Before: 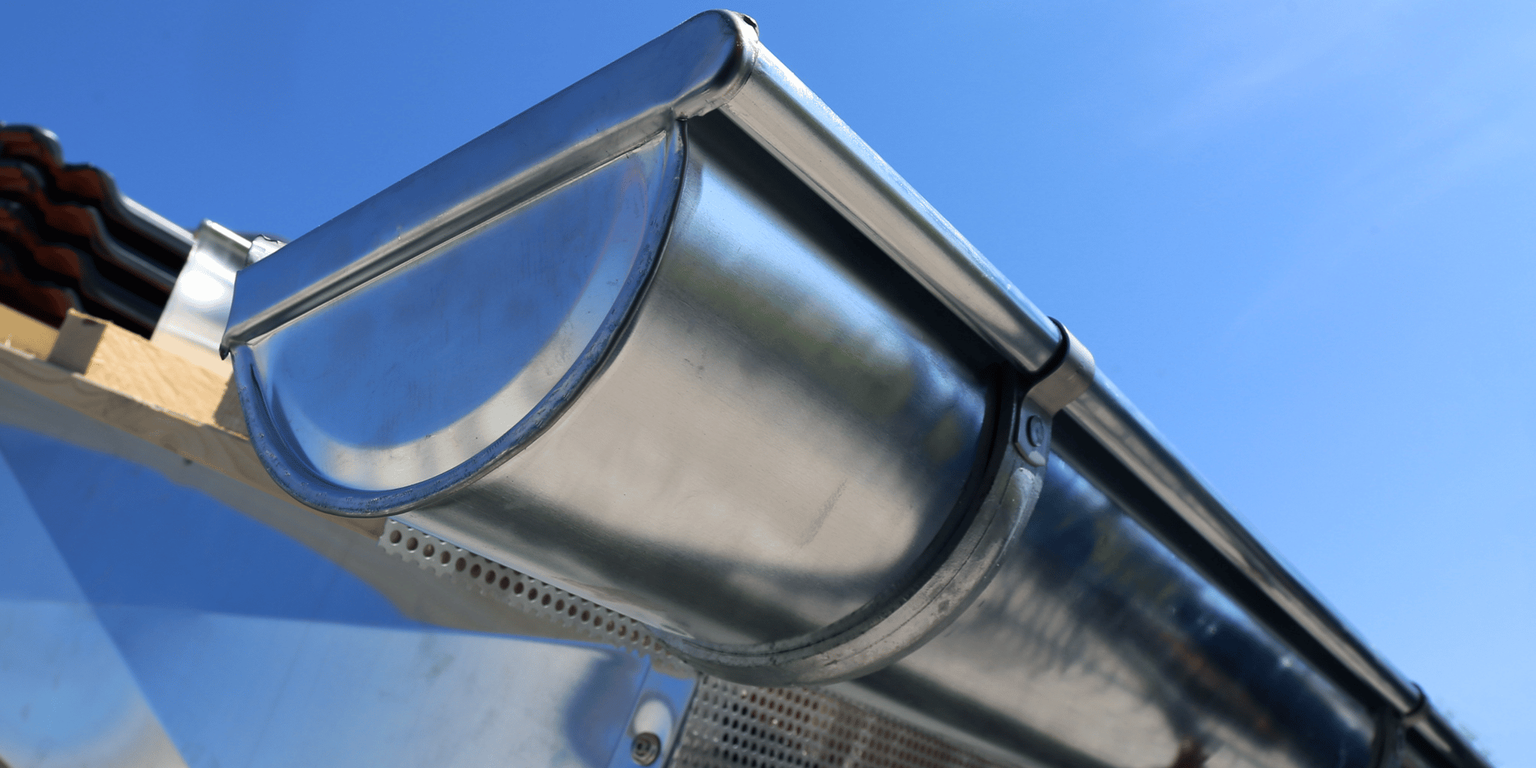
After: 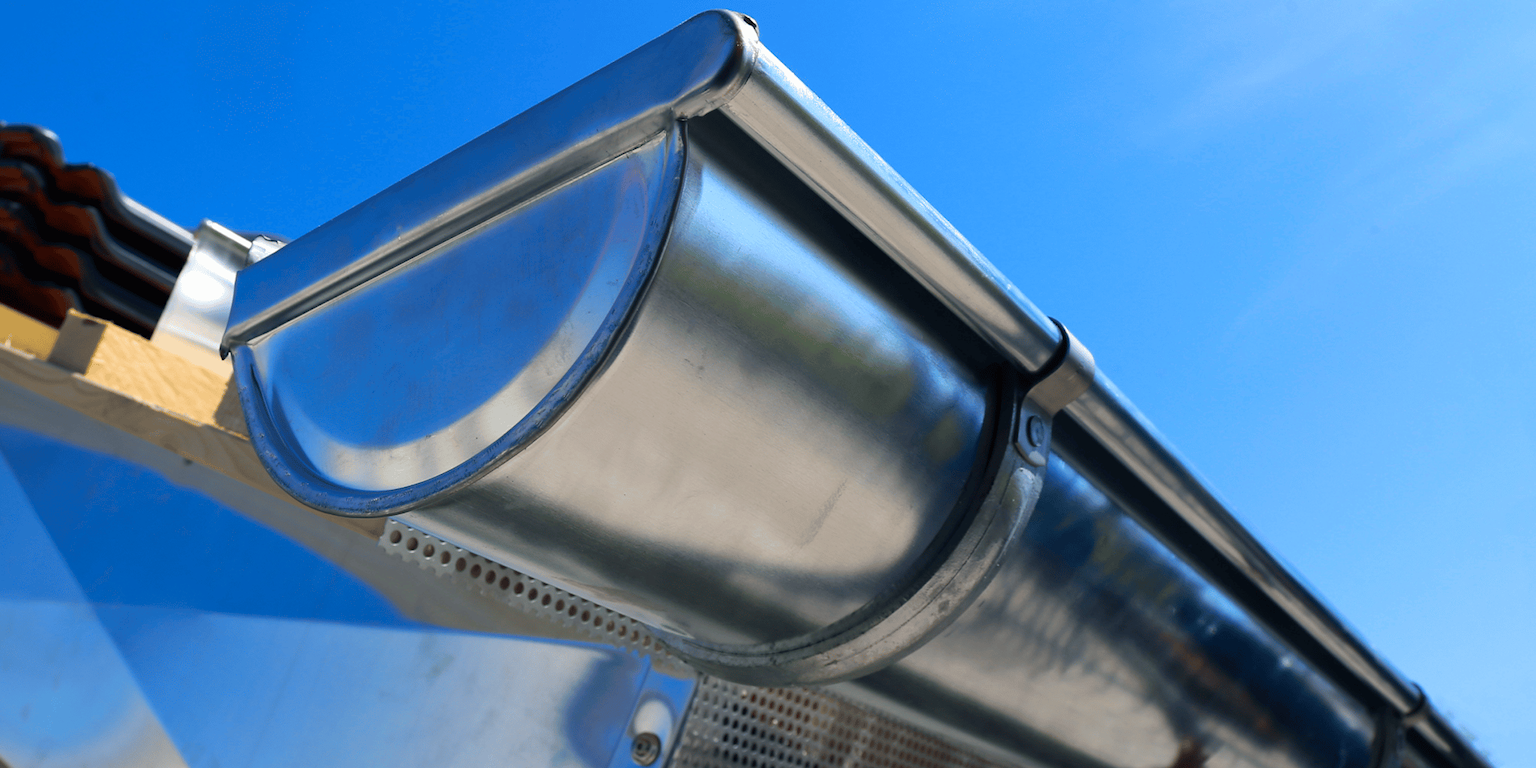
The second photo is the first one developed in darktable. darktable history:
color balance rgb: global offset › hue 170.83°, linear chroma grading › global chroma 15.077%, perceptual saturation grading › global saturation 14.946%
